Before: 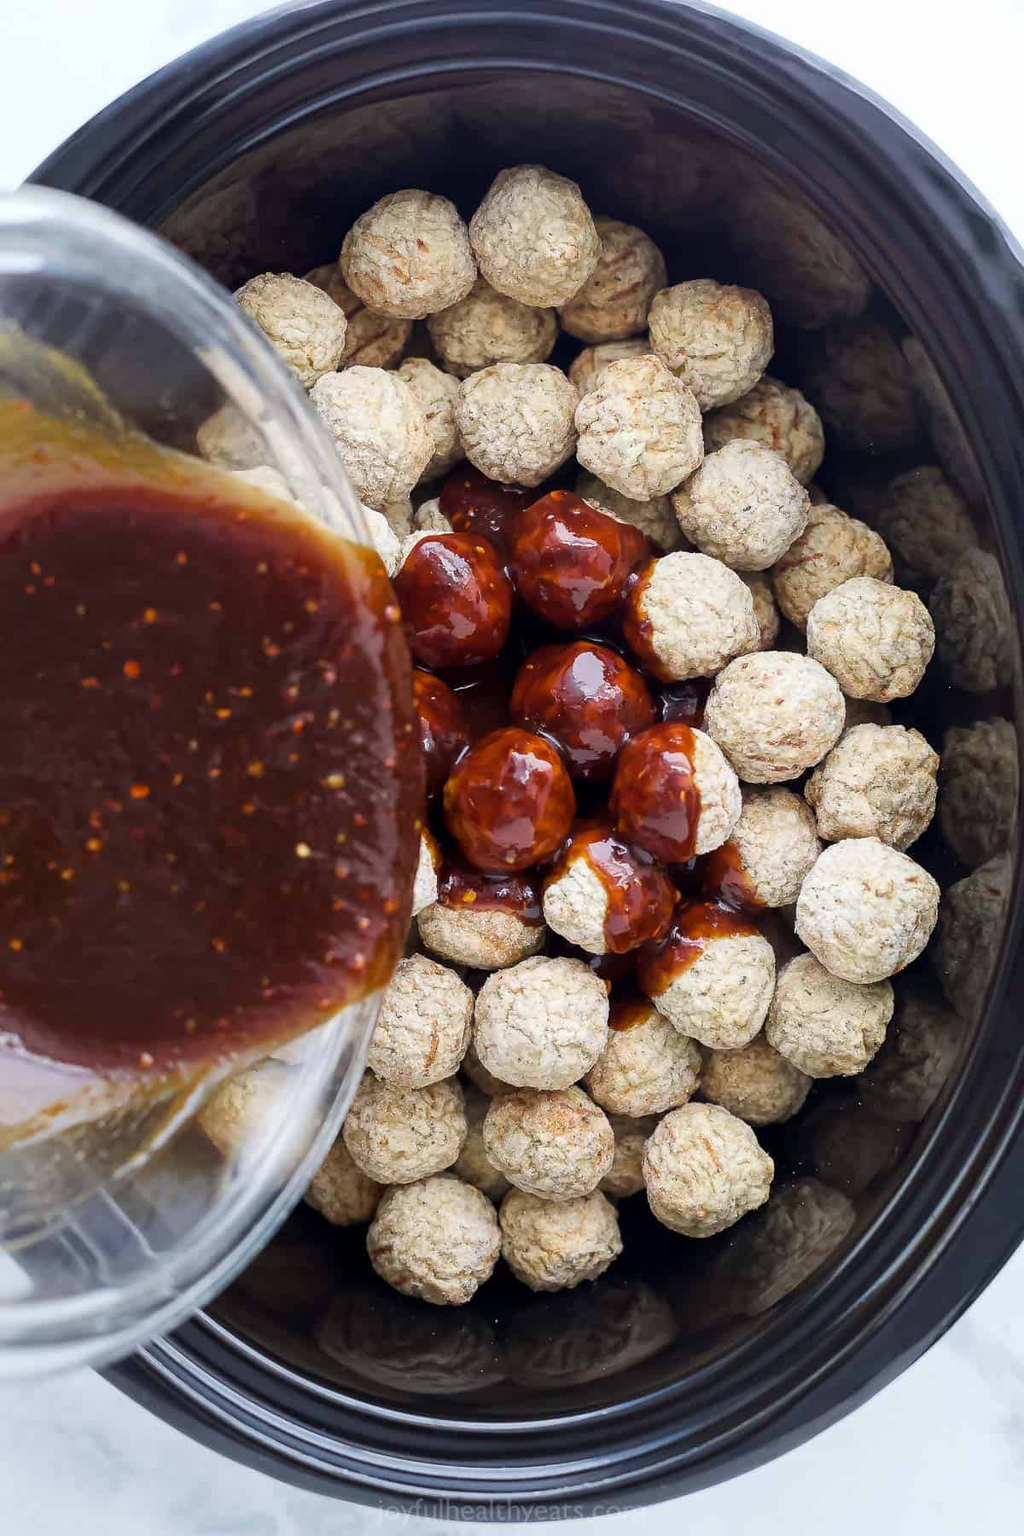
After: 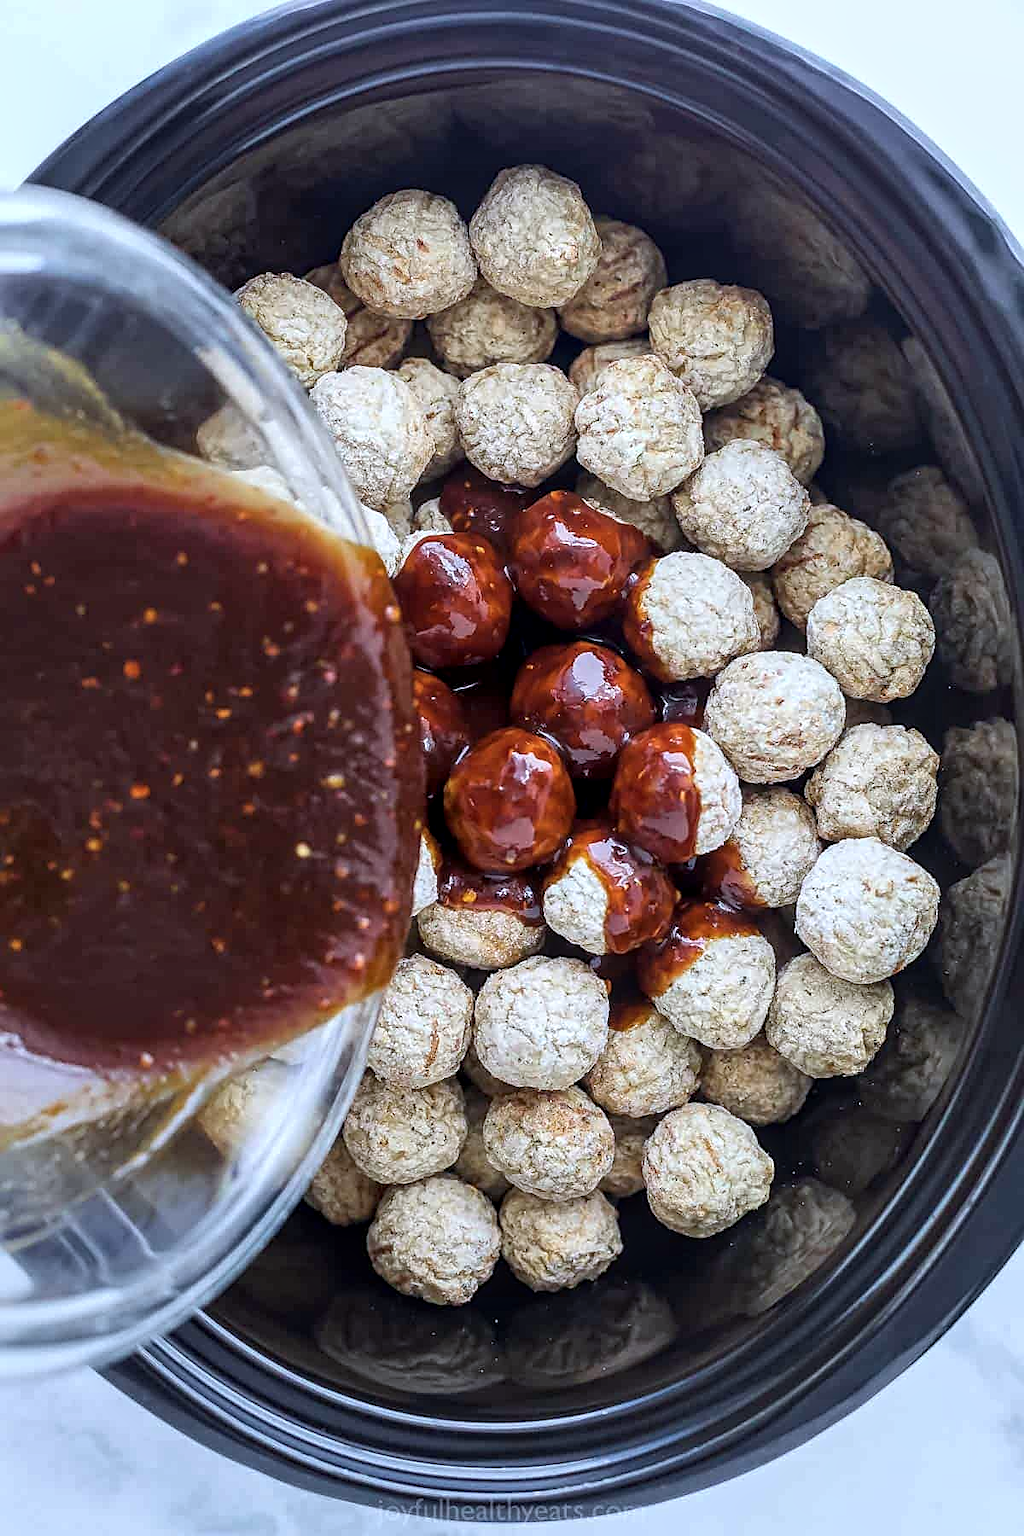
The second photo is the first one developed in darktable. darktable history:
sharpen: on, module defaults
color calibration: x 0.37, y 0.382, temperature 4313.32 K
local contrast: detail 130%
